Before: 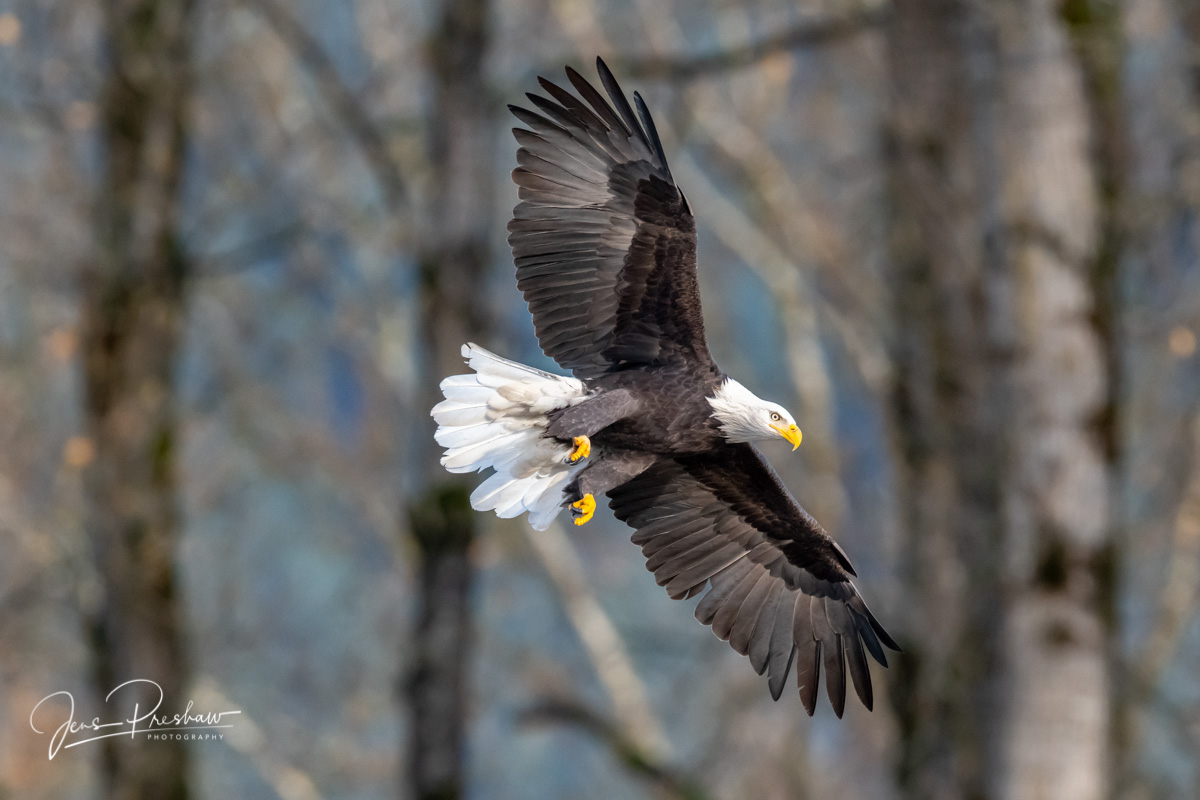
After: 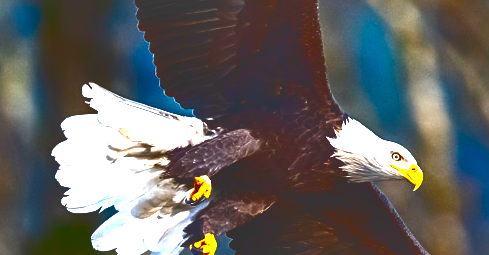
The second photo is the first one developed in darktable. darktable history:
crop: left 31.654%, top 32.558%, right 27.524%, bottom 35.473%
exposure: black level correction 0, exposure 1.096 EV, compensate highlight preservation false
tone curve: curves: ch0 [(0, 0.211) (0.15, 0.25) (1, 0.953)], color space Lab, independent channels, preserve colors none
local contrast: mode bilateral grid, contrast 20, coarseness 51, detail 132%, midtone range 0.2
shadows and highlights: low approximation 0.01, soften with gaussian
contrast brightness saturation: brightness -0.989, saturation 0.99
sharpen: radius 2.524, amount 0.319
